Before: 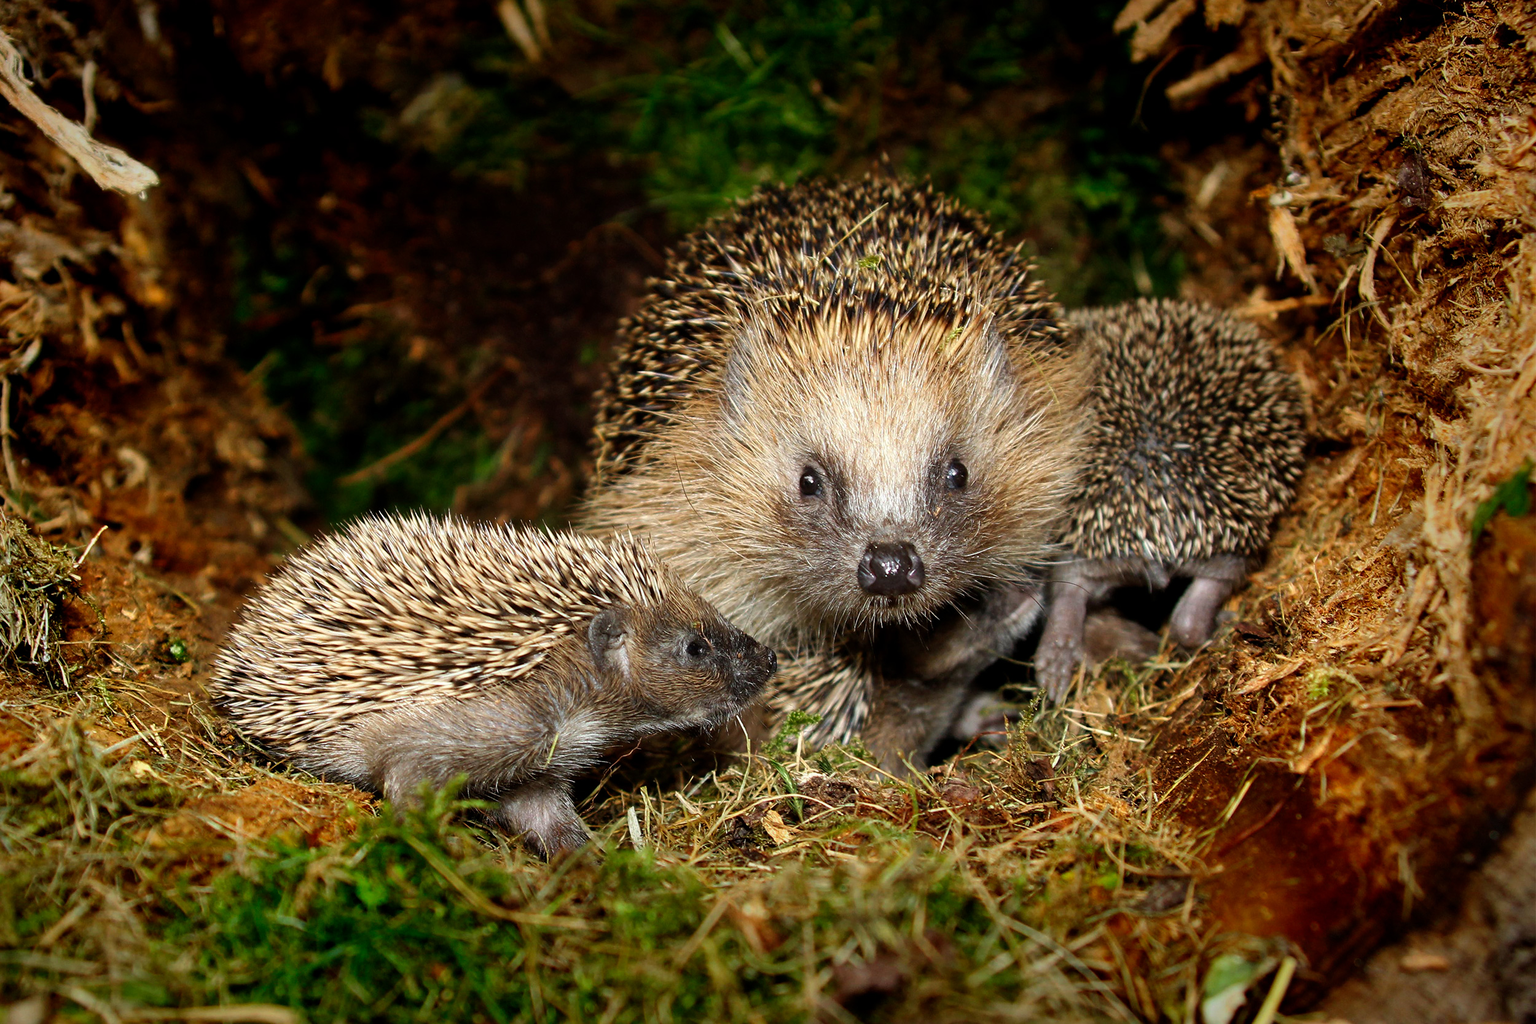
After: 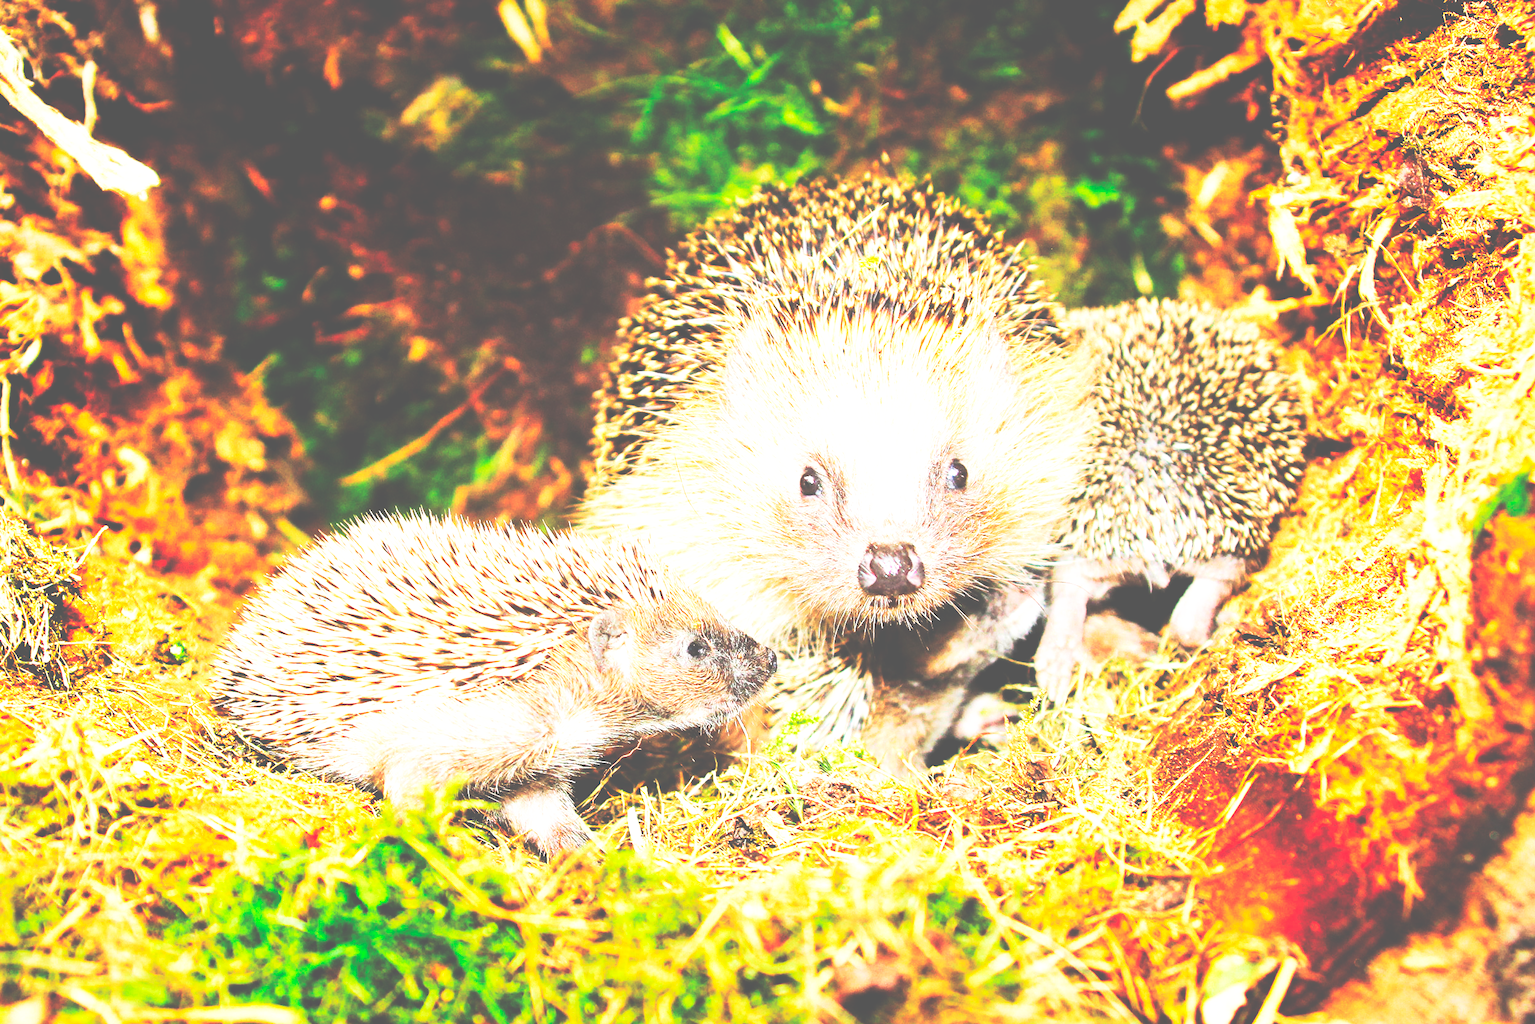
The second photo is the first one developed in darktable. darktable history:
exposure: black level correction -0.023, exposure 1.397 EV, compensate highlight preservation false
base curve: curves: ch0 [(0, 0.015) (0.085, 0.116) (0.134, 0.298) (0.19, 0.545) (0.296, 0.764) (0.599, 0.982) (1, 1)], preserve colors none
contrast brightness saturation: contrast 0.2, brightness 0.16, saturation 0.22
